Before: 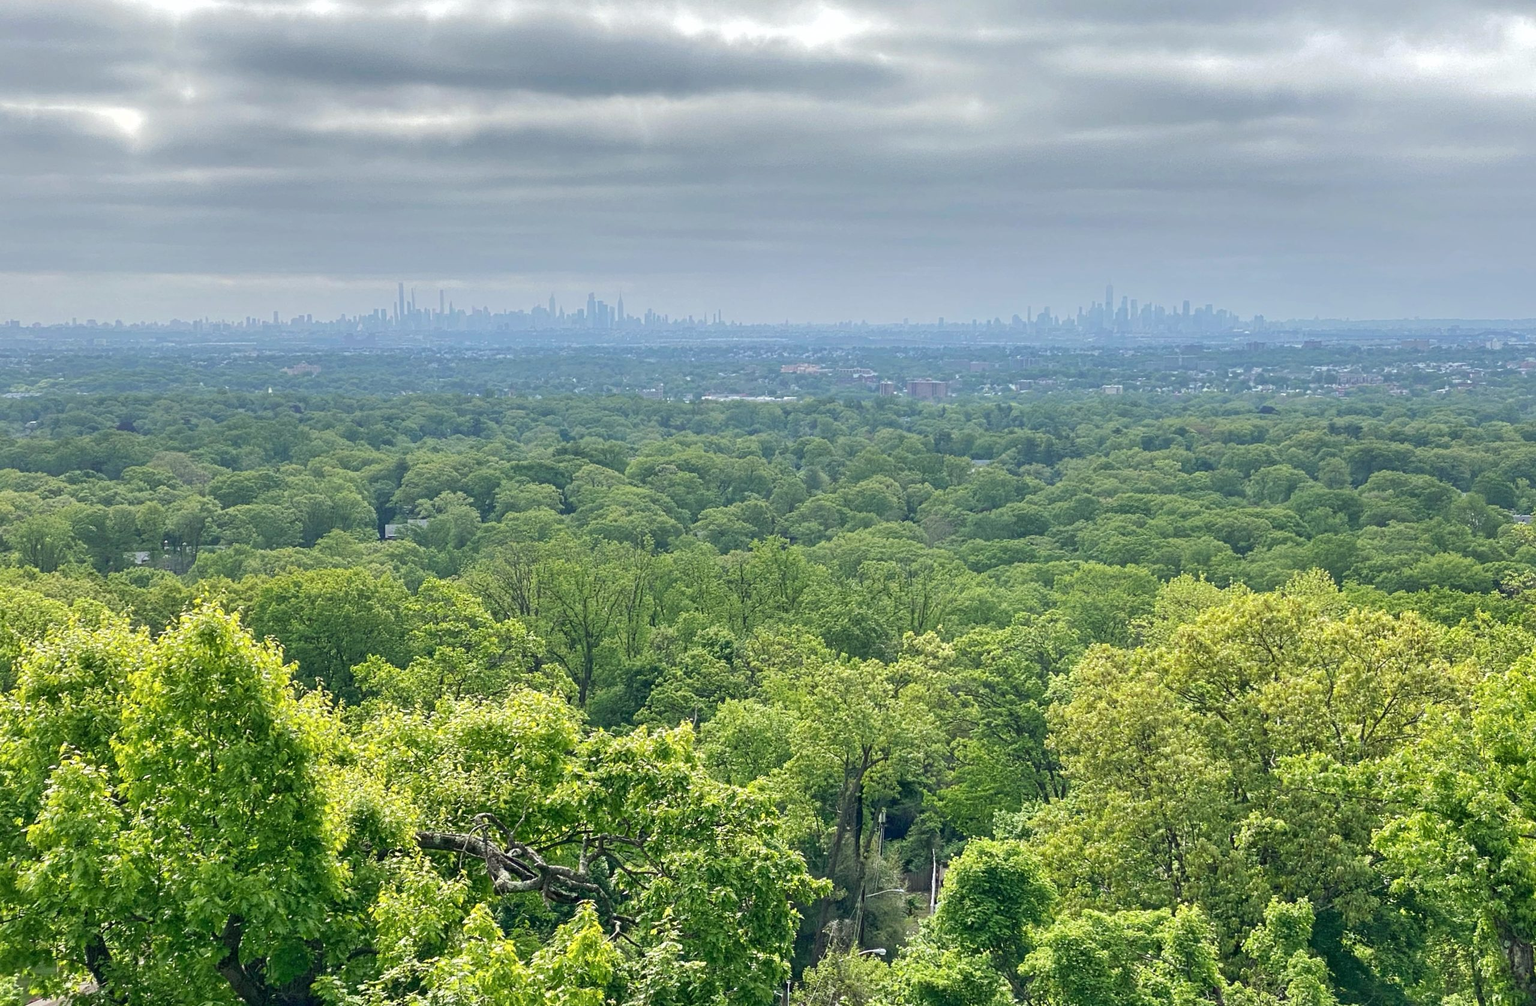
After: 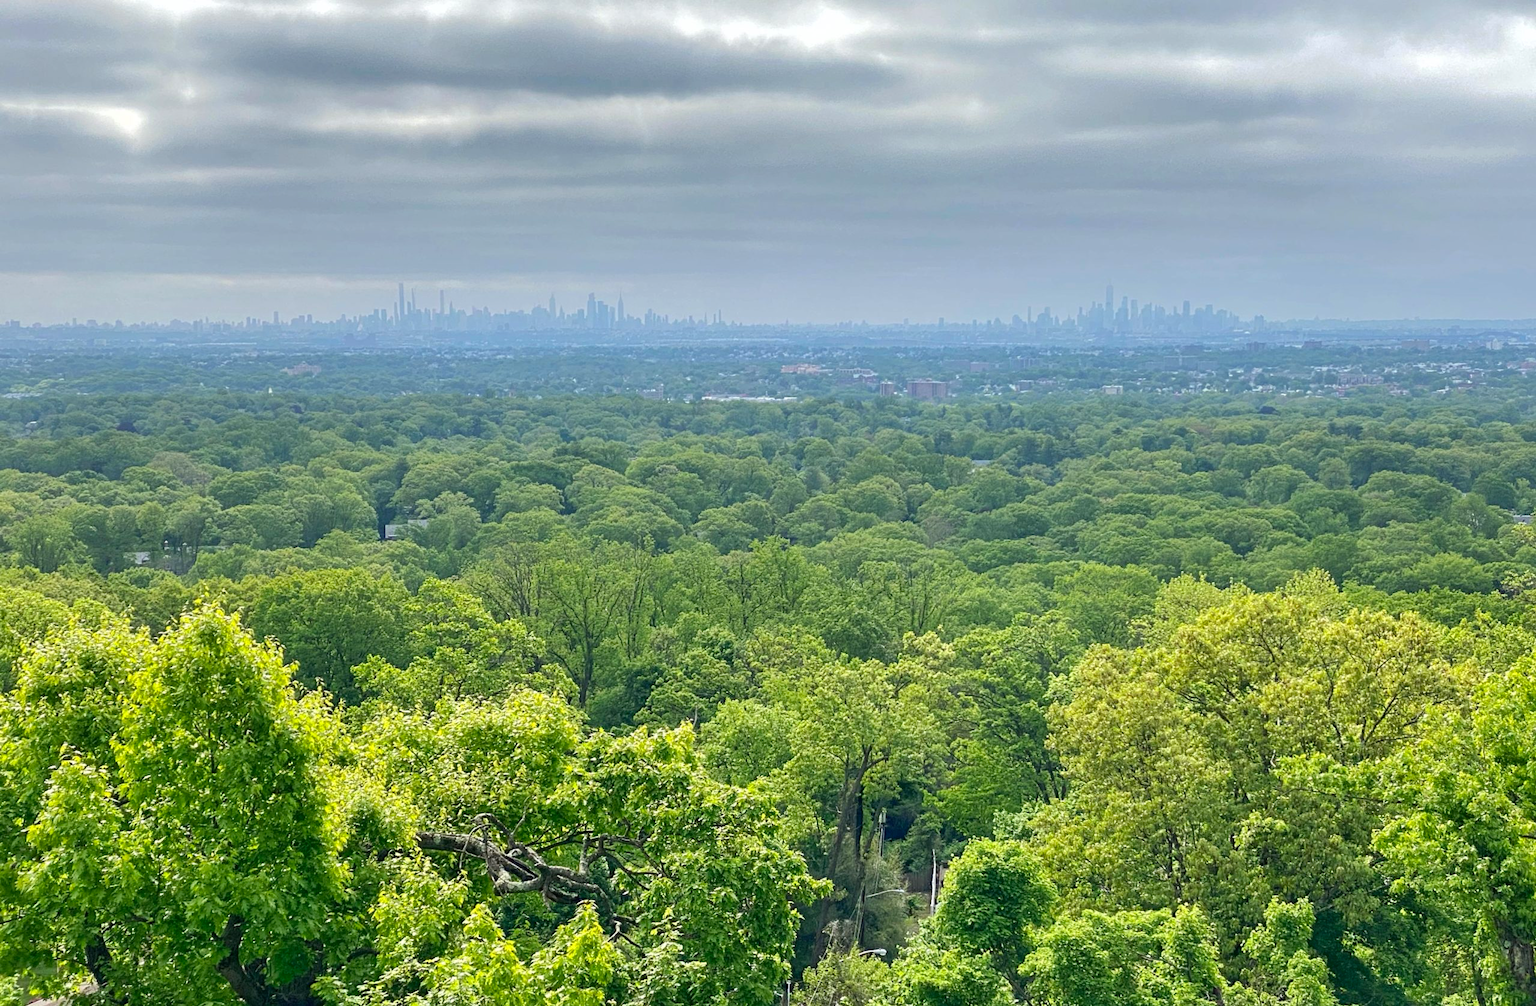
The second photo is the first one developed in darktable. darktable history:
contrast brightness saturation: contrast 0.041, saturation 0.159
